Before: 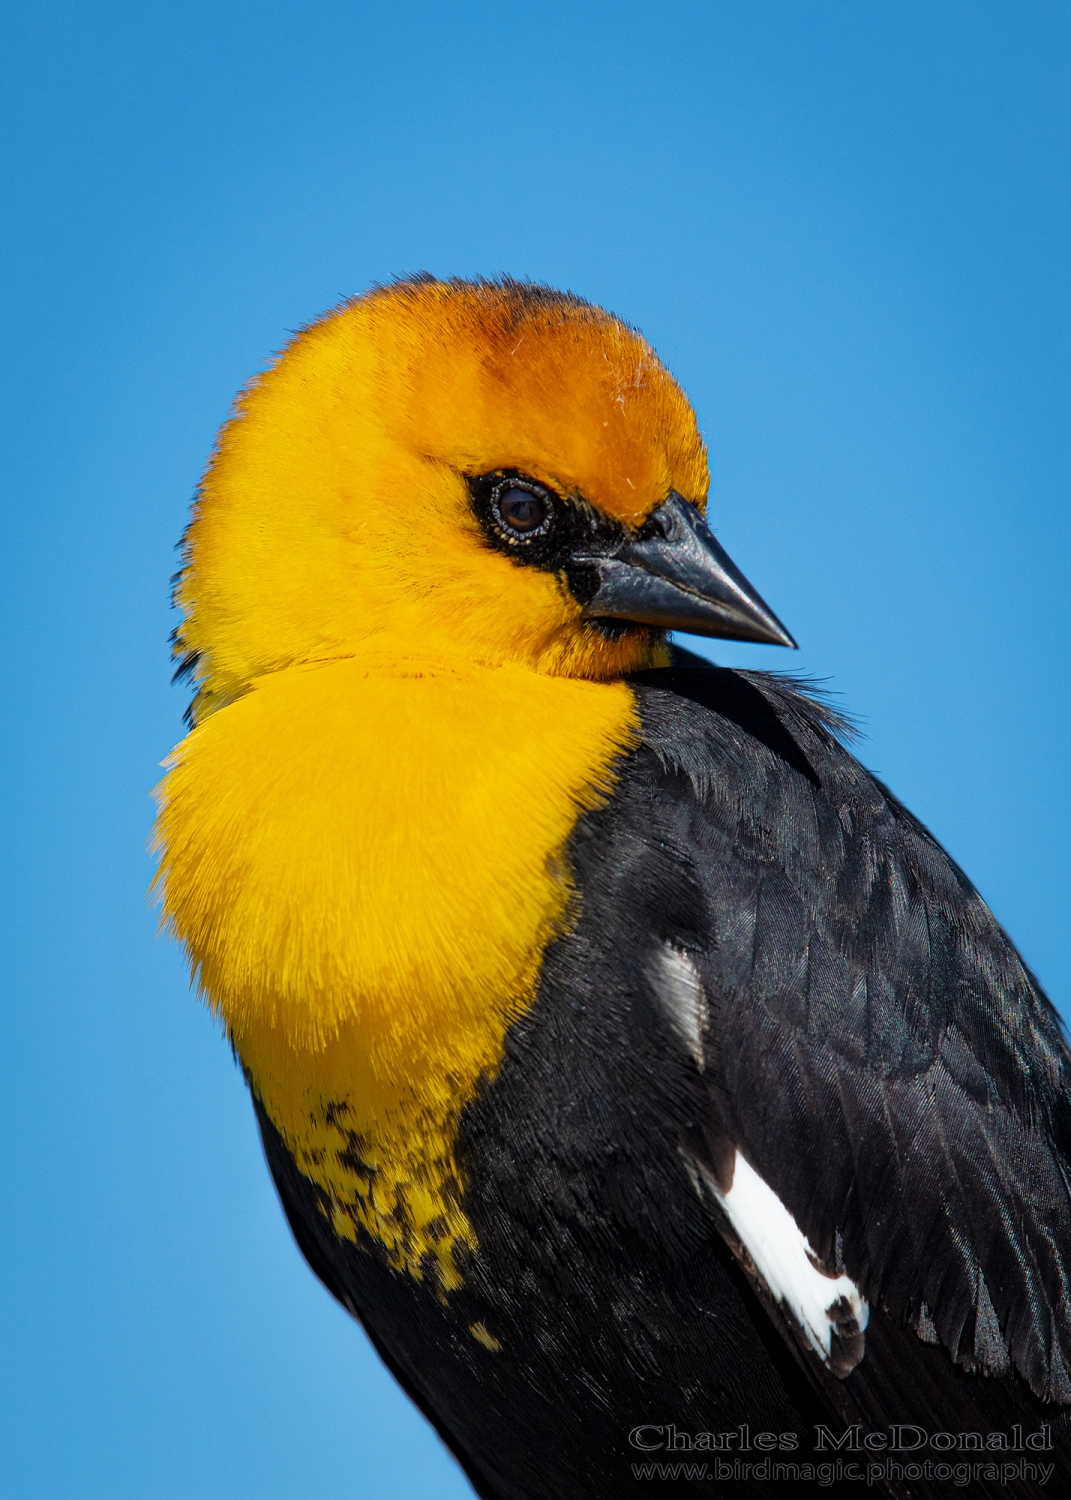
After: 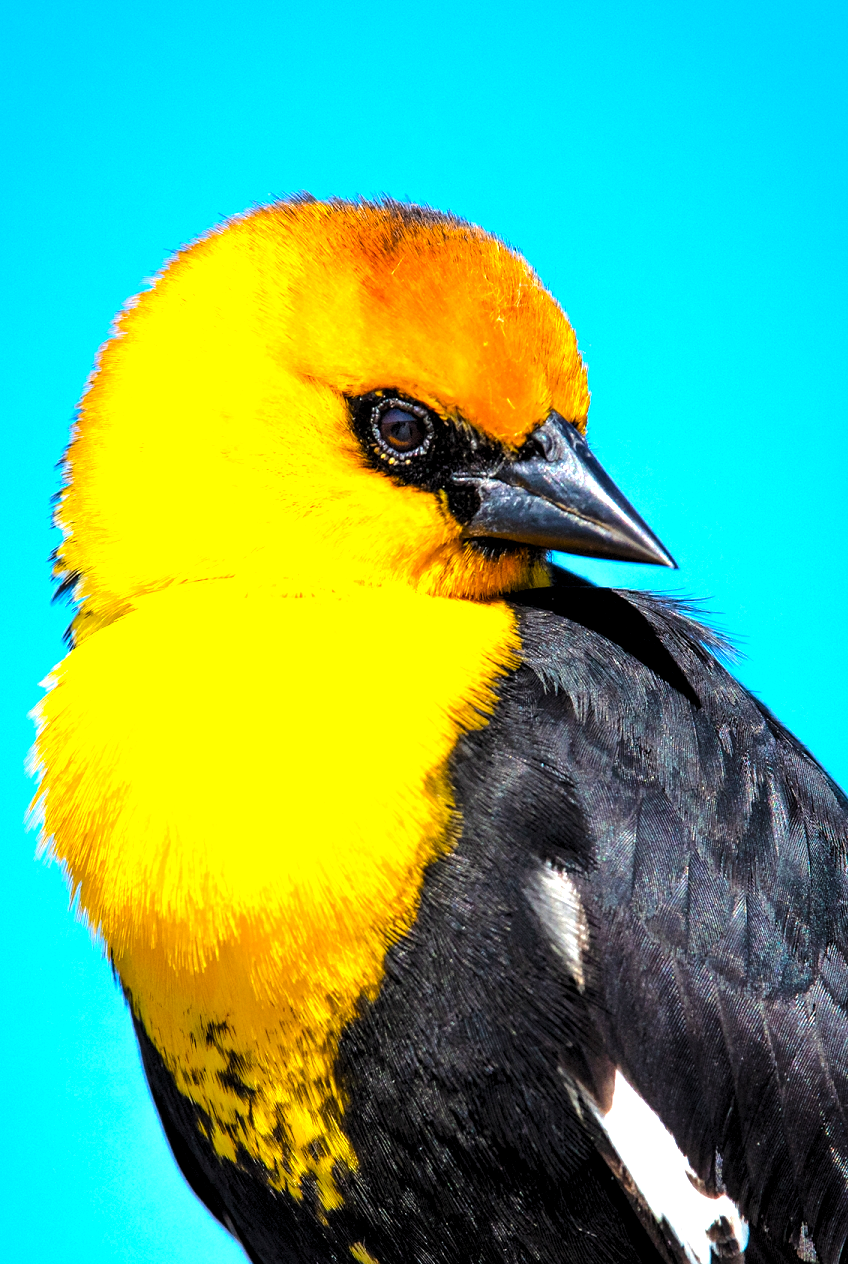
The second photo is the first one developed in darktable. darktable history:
levels: levels [0.052, 0.496, 0.908]
exposure: exposure 1 EV, compensate highlight preservation false
color balance rgb: perceptual saturation grading › global saturation 25%, perceptual brilliance grading › mid-tones 10%, perceptual brilliance grading › shadows 15%, global vibrance 20%
crop: left 11.225%, top 5.381%, right 9.565%, bottom 10.314%
